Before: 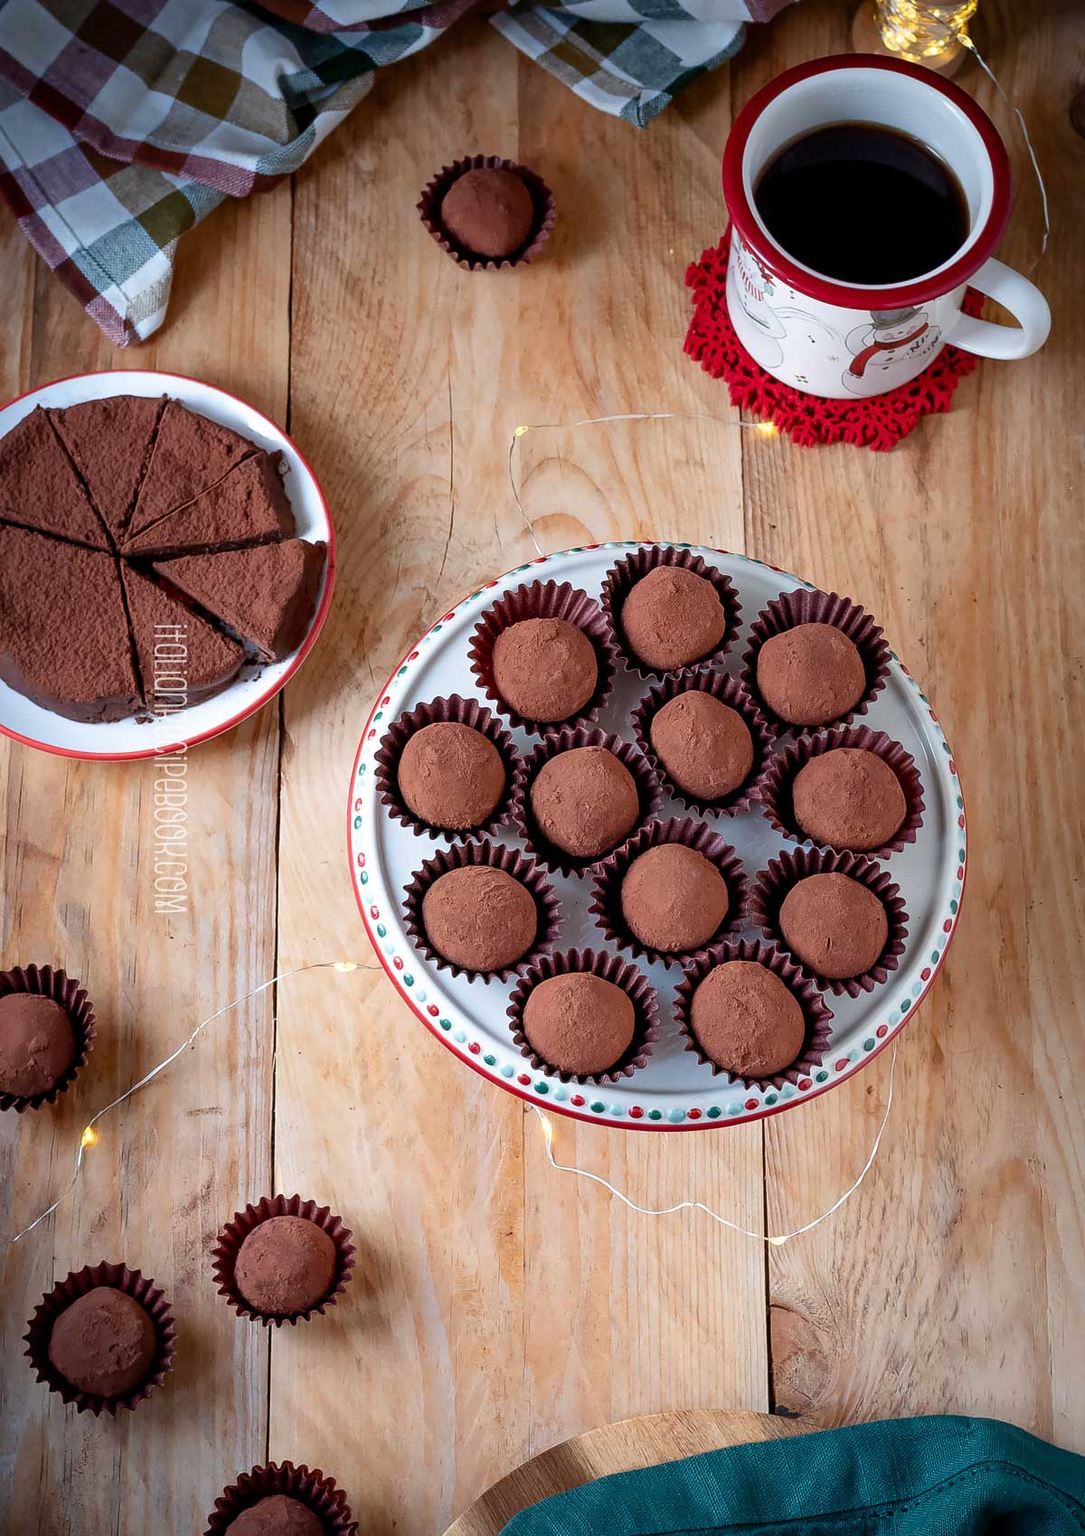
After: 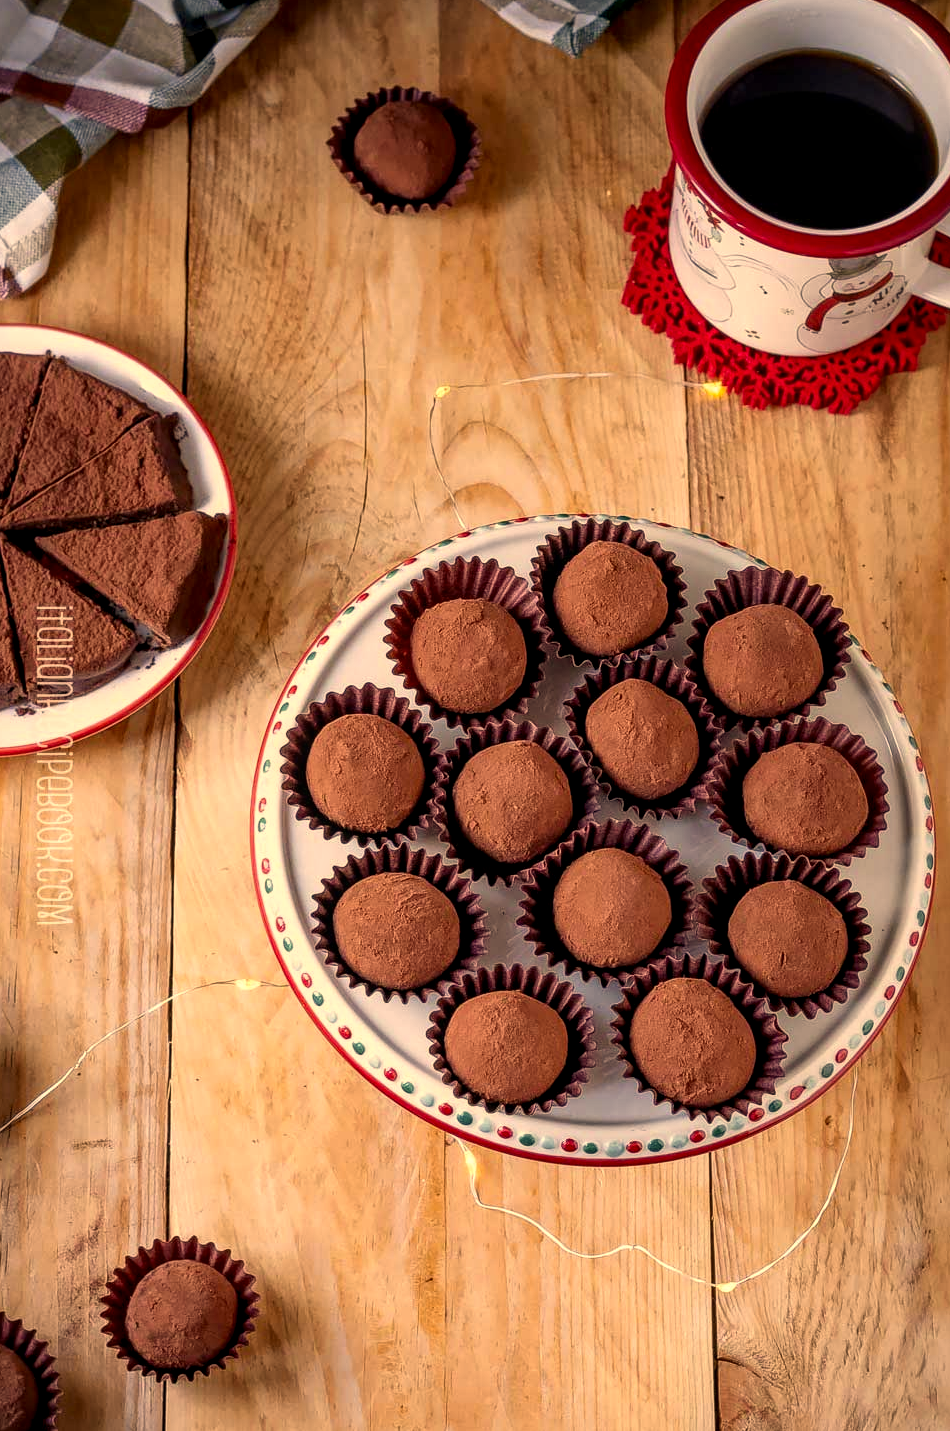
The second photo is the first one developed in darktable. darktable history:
crop: left 11.239%, top 5.052%, right 9.584%, bottom 10.675%
color correction: highlights a* 14.86, highlights b* 32.01
local contrast: detail 130%
